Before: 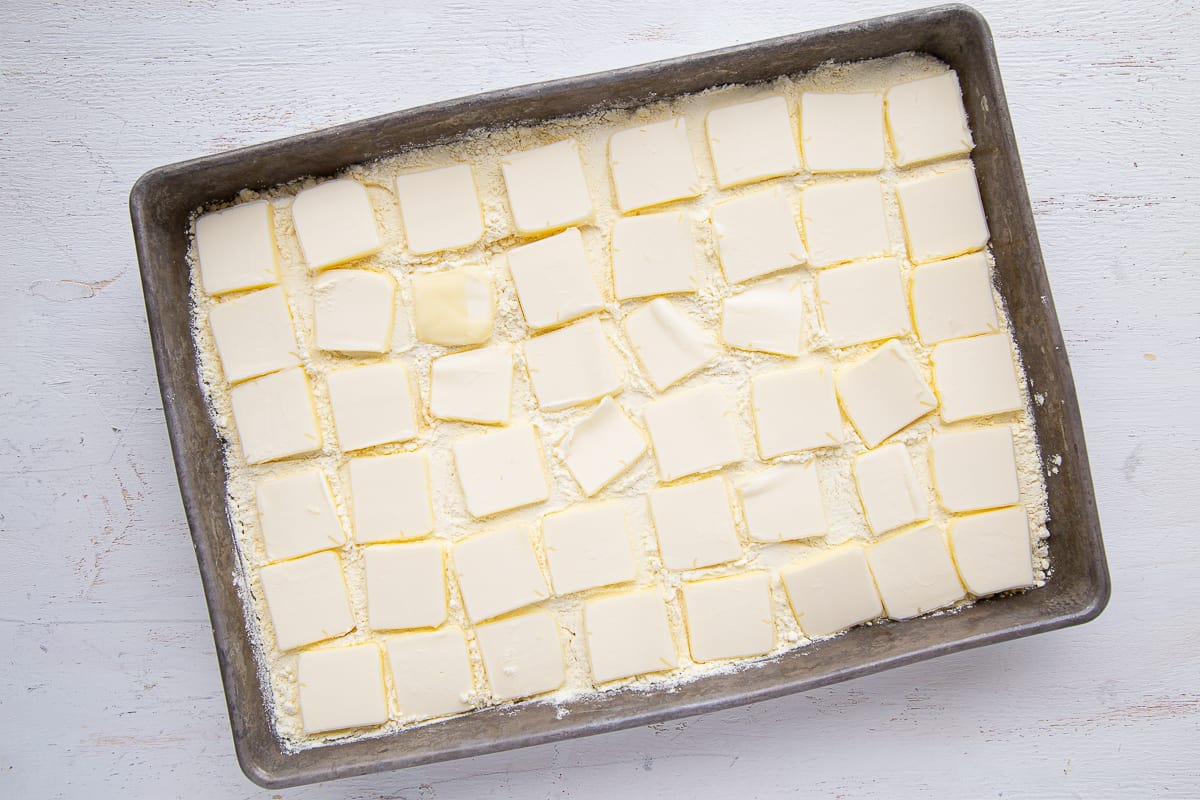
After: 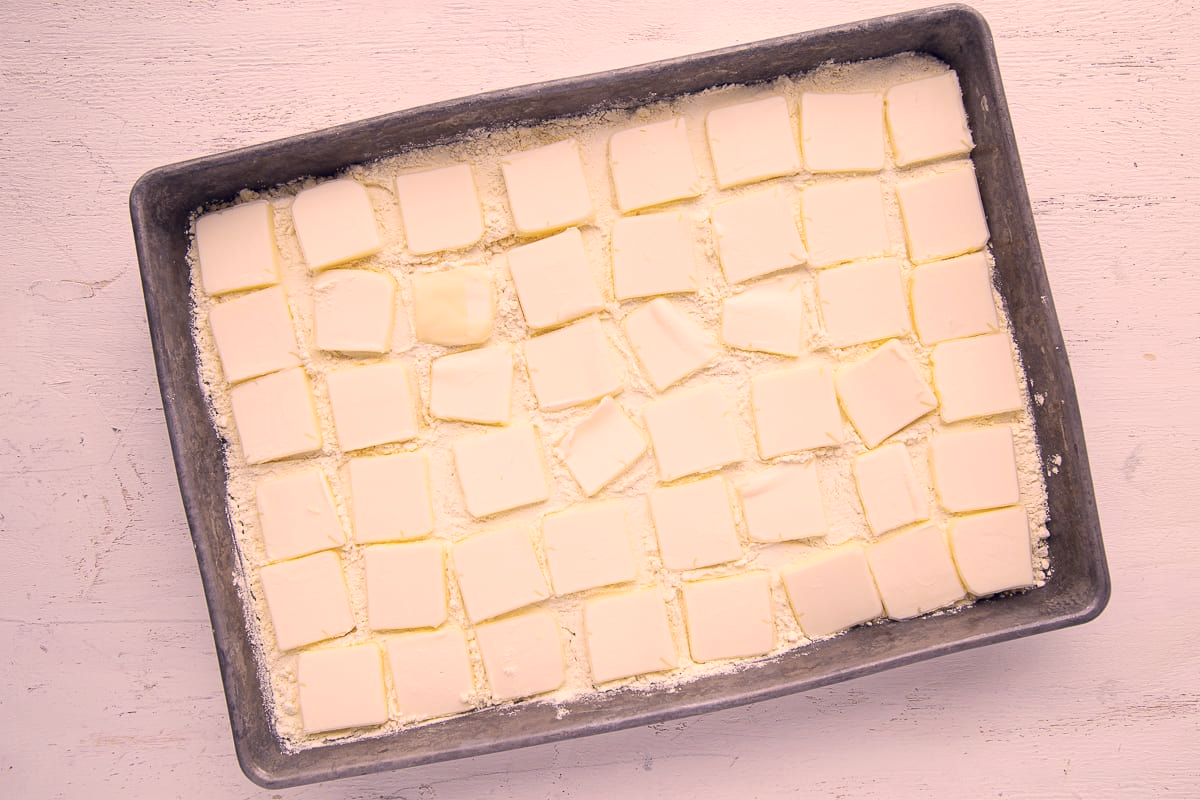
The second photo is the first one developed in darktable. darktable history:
white balance: red 0.984, blue 1.059
color correction: highlights a* 19.59, highlights b* 27.49, shadows a* 3.46, shadows b* -17.28, saturation 0.73
